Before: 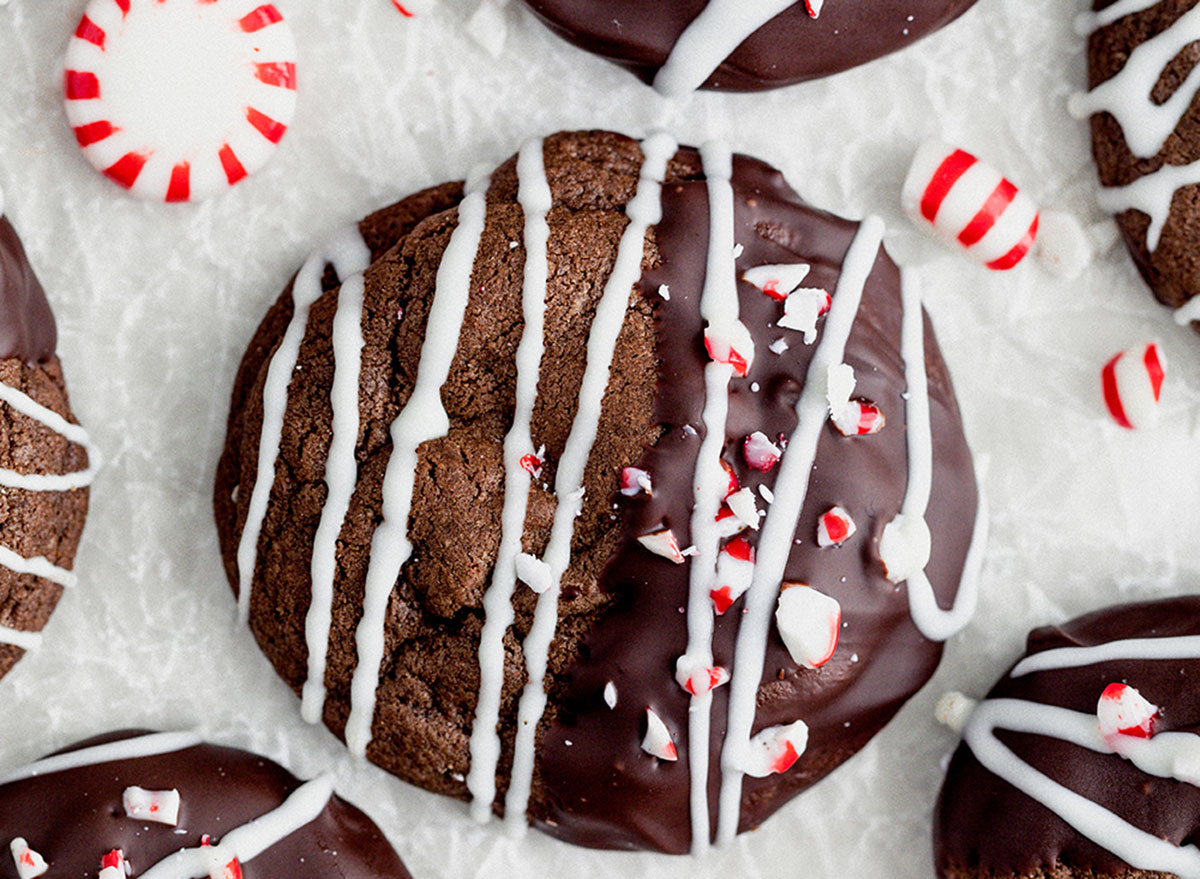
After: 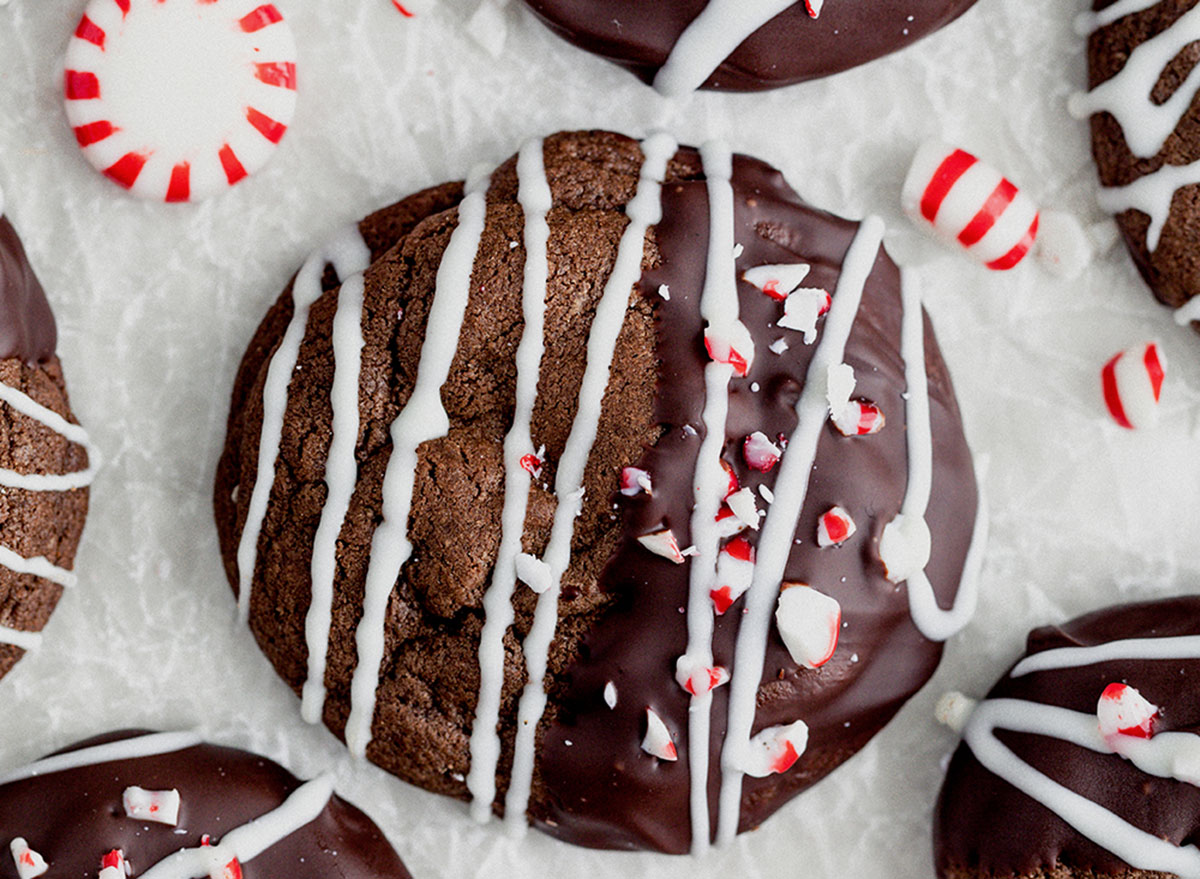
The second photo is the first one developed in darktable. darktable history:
color calibration: illuminant same as pipeline (D50), adaptation XYZ, x 0.346, y 0.358, temperature 5007.32 K
exposure: exposure -0.158 EV, compensate highlight preservation false
